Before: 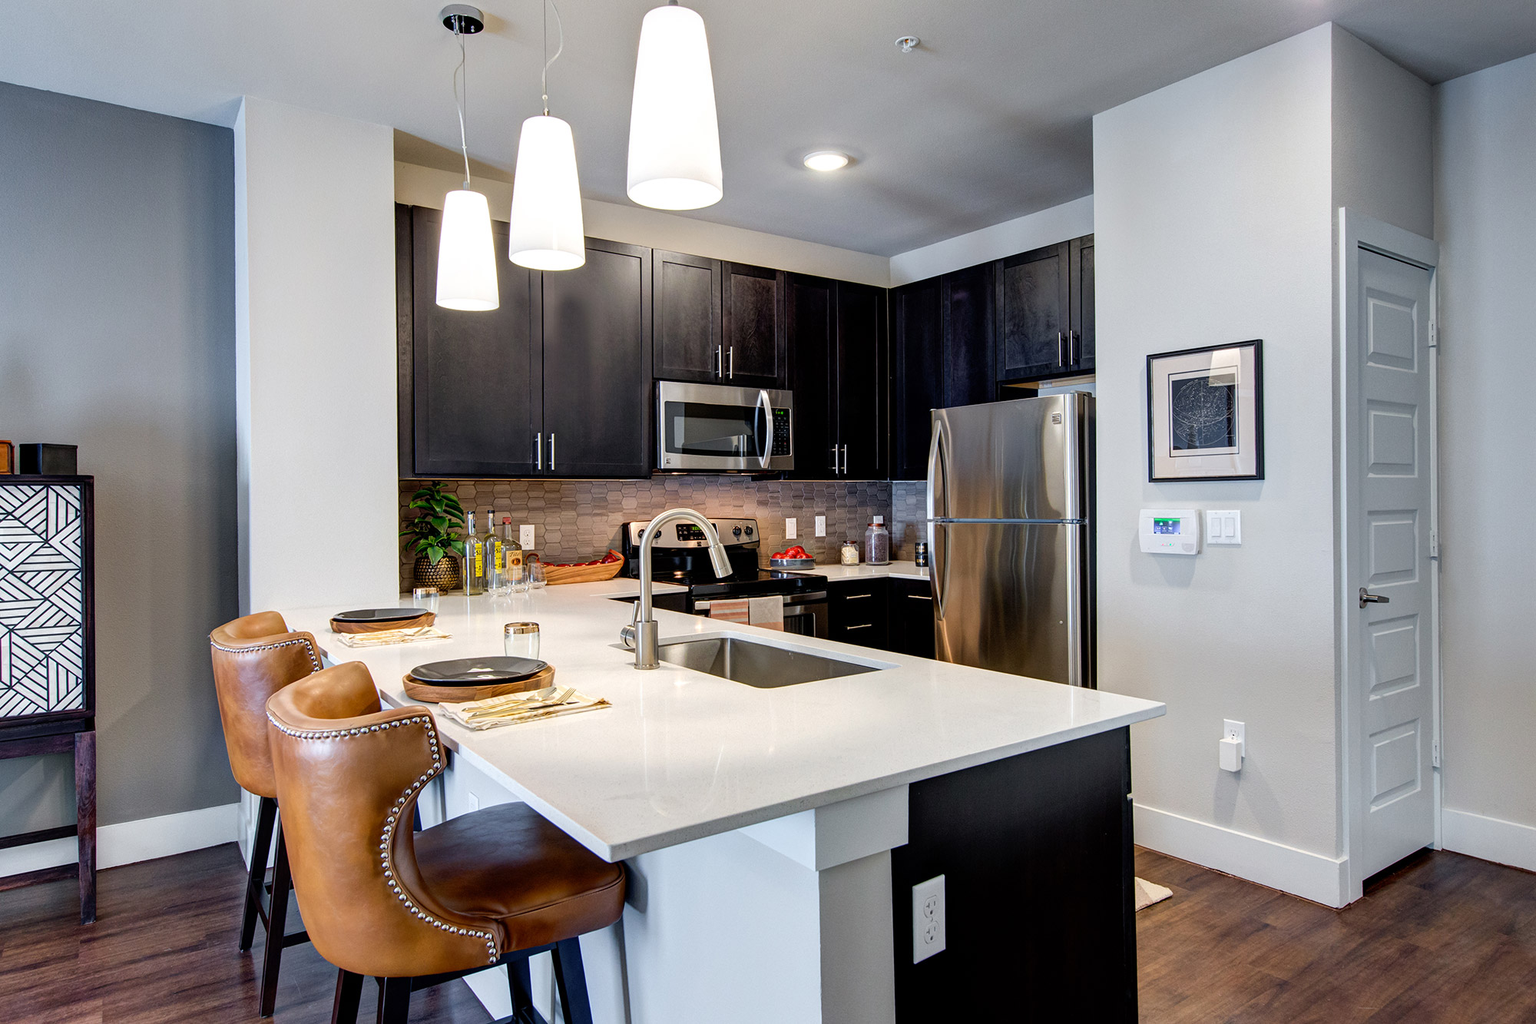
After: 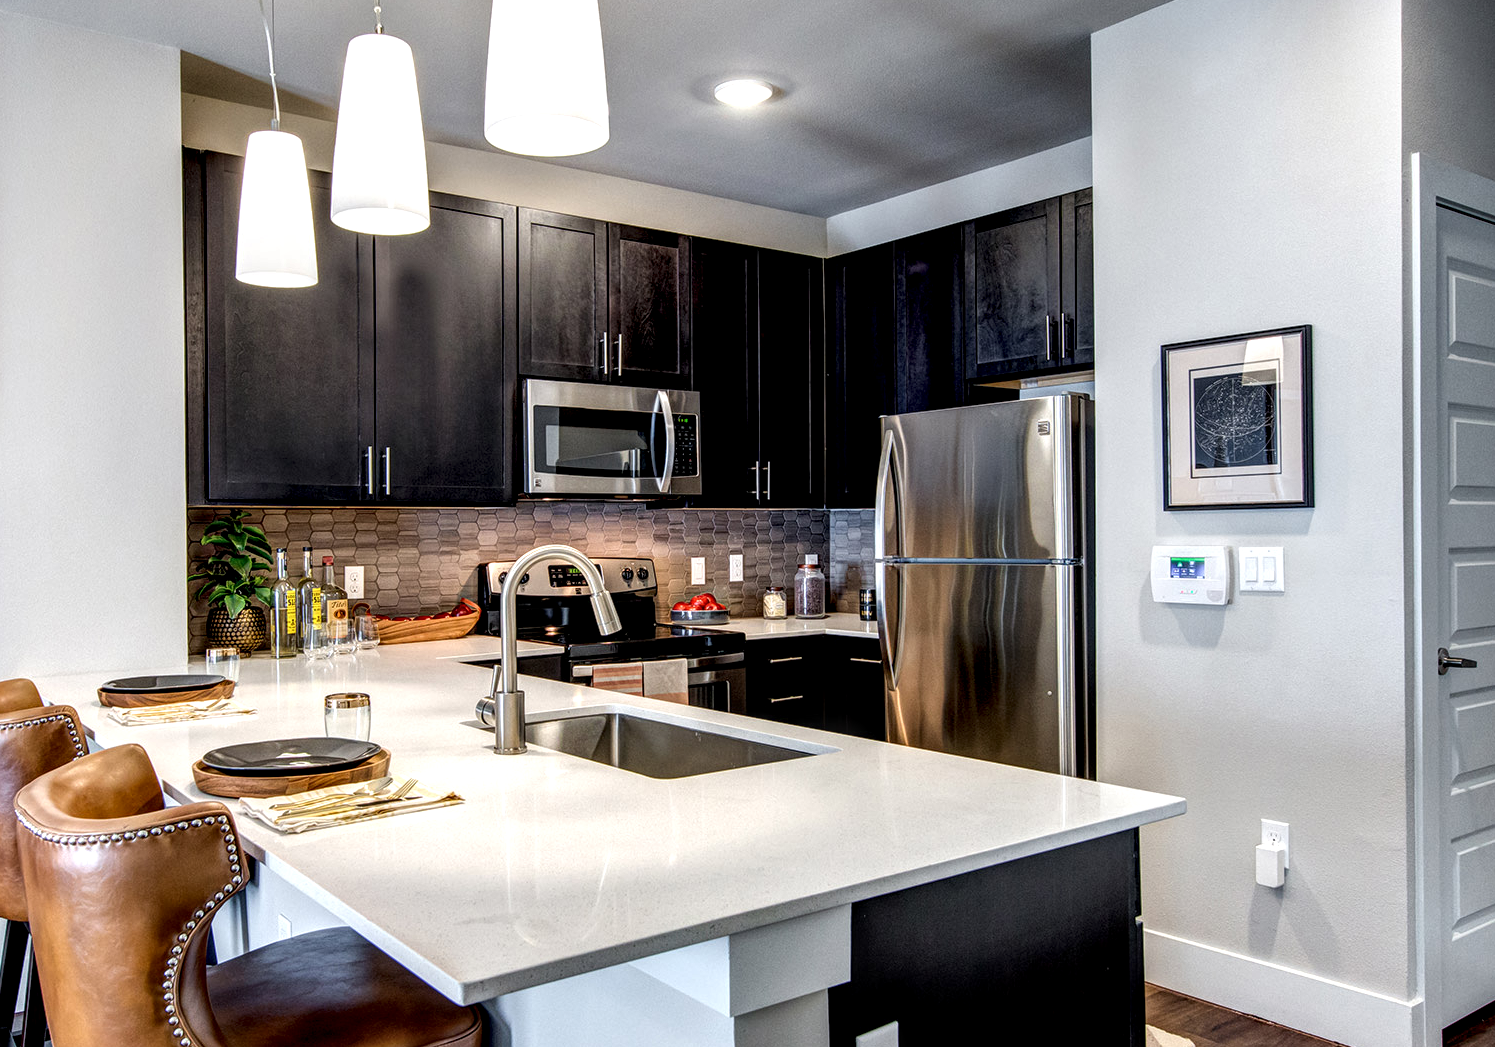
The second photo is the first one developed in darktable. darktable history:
crop: left 16.647%, top 8.806%, right 8.565%, bottom 12.616%
tone equalizer: on, module defaults
local contrast: highlights 79%, shadows 56%, detail 174%, midtone range 0.433
